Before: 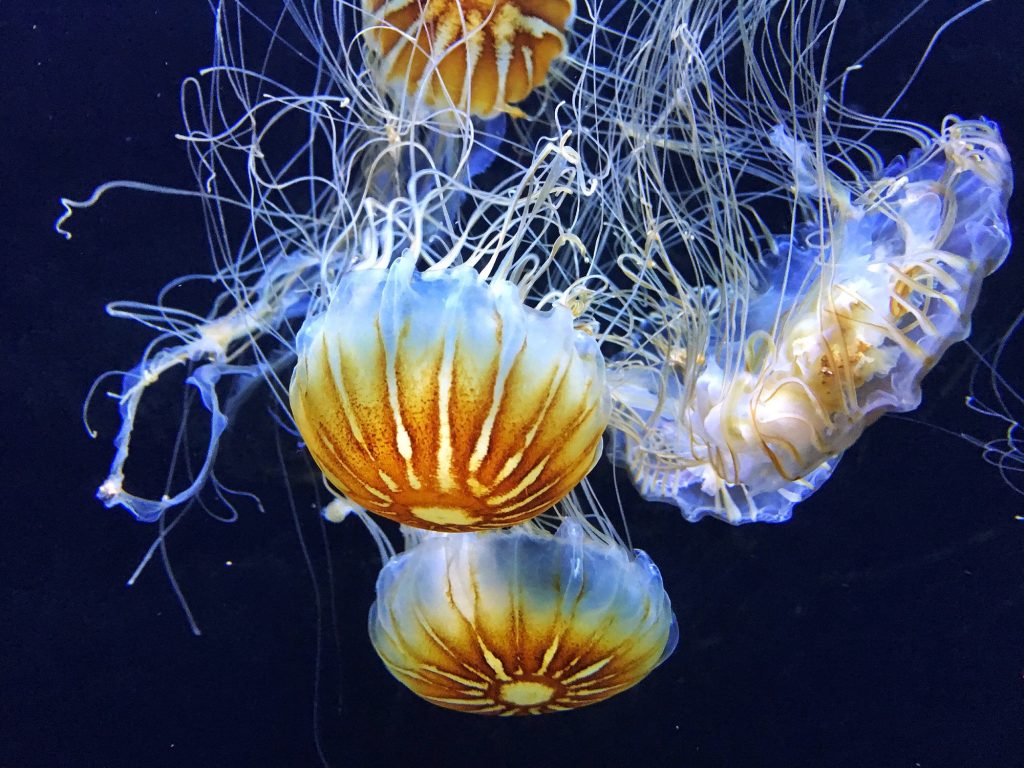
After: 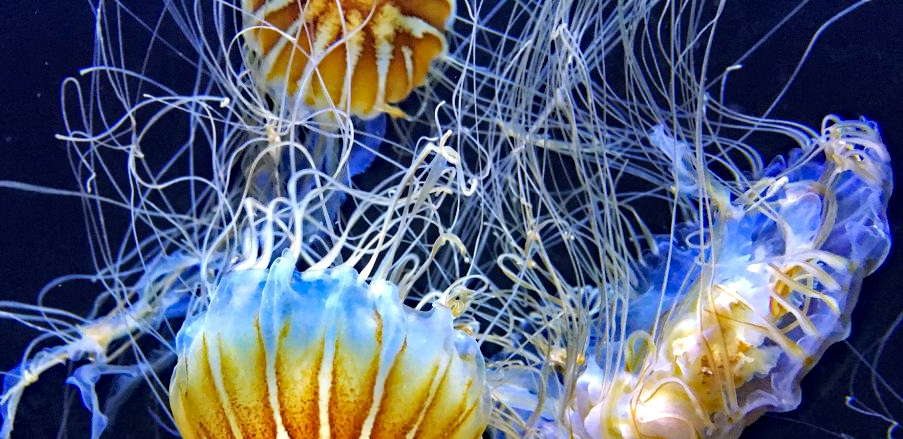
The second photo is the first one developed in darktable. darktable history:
white balance: emerald 1
haze removal: strength 0.53, distance 0.925, compatibility mode true, adaptive false
crop and rotate: left 11.812%, bottom 42.776%
